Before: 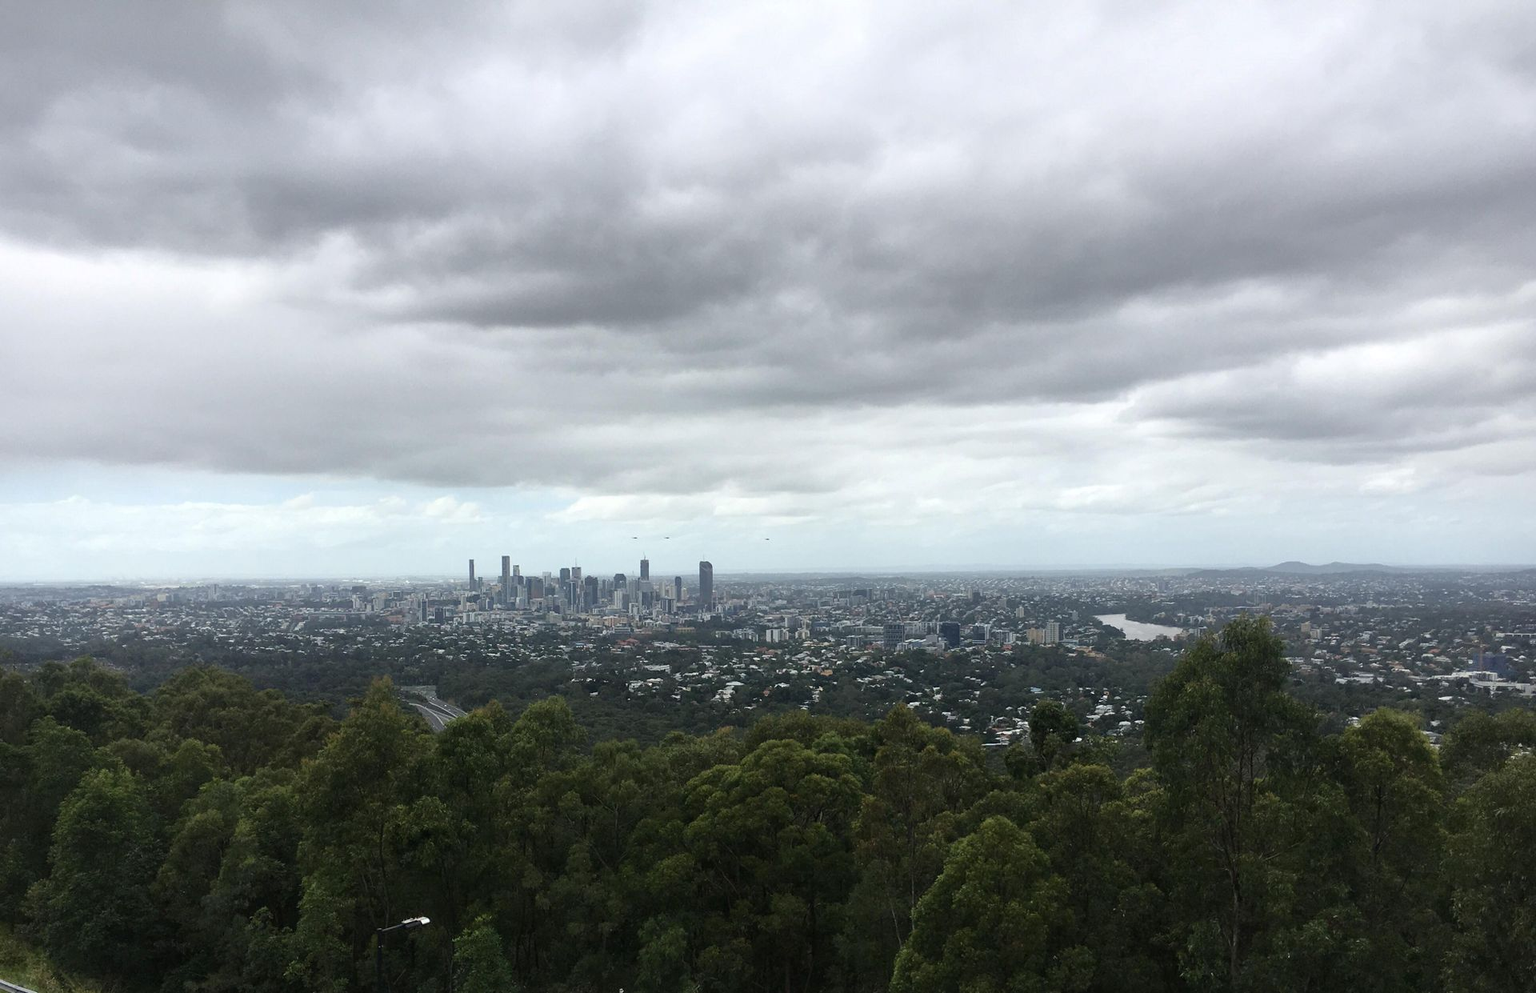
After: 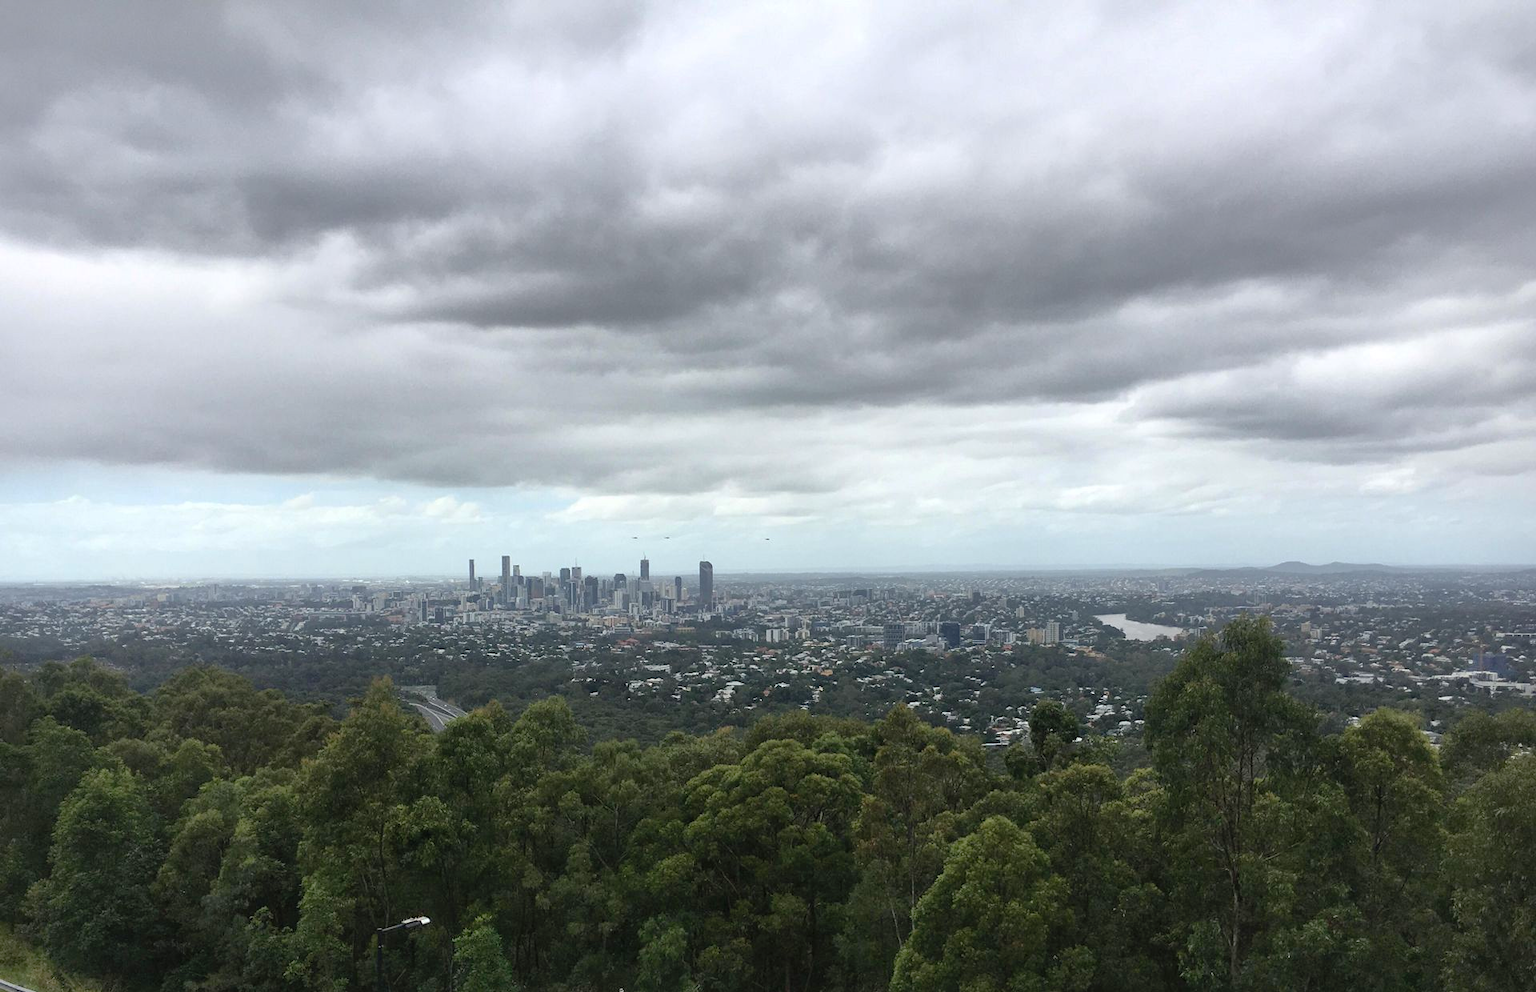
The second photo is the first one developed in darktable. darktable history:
shadows and highlights: on, module defaults
contrast brightness saturation: contrast 0.15, brightness 0.05
